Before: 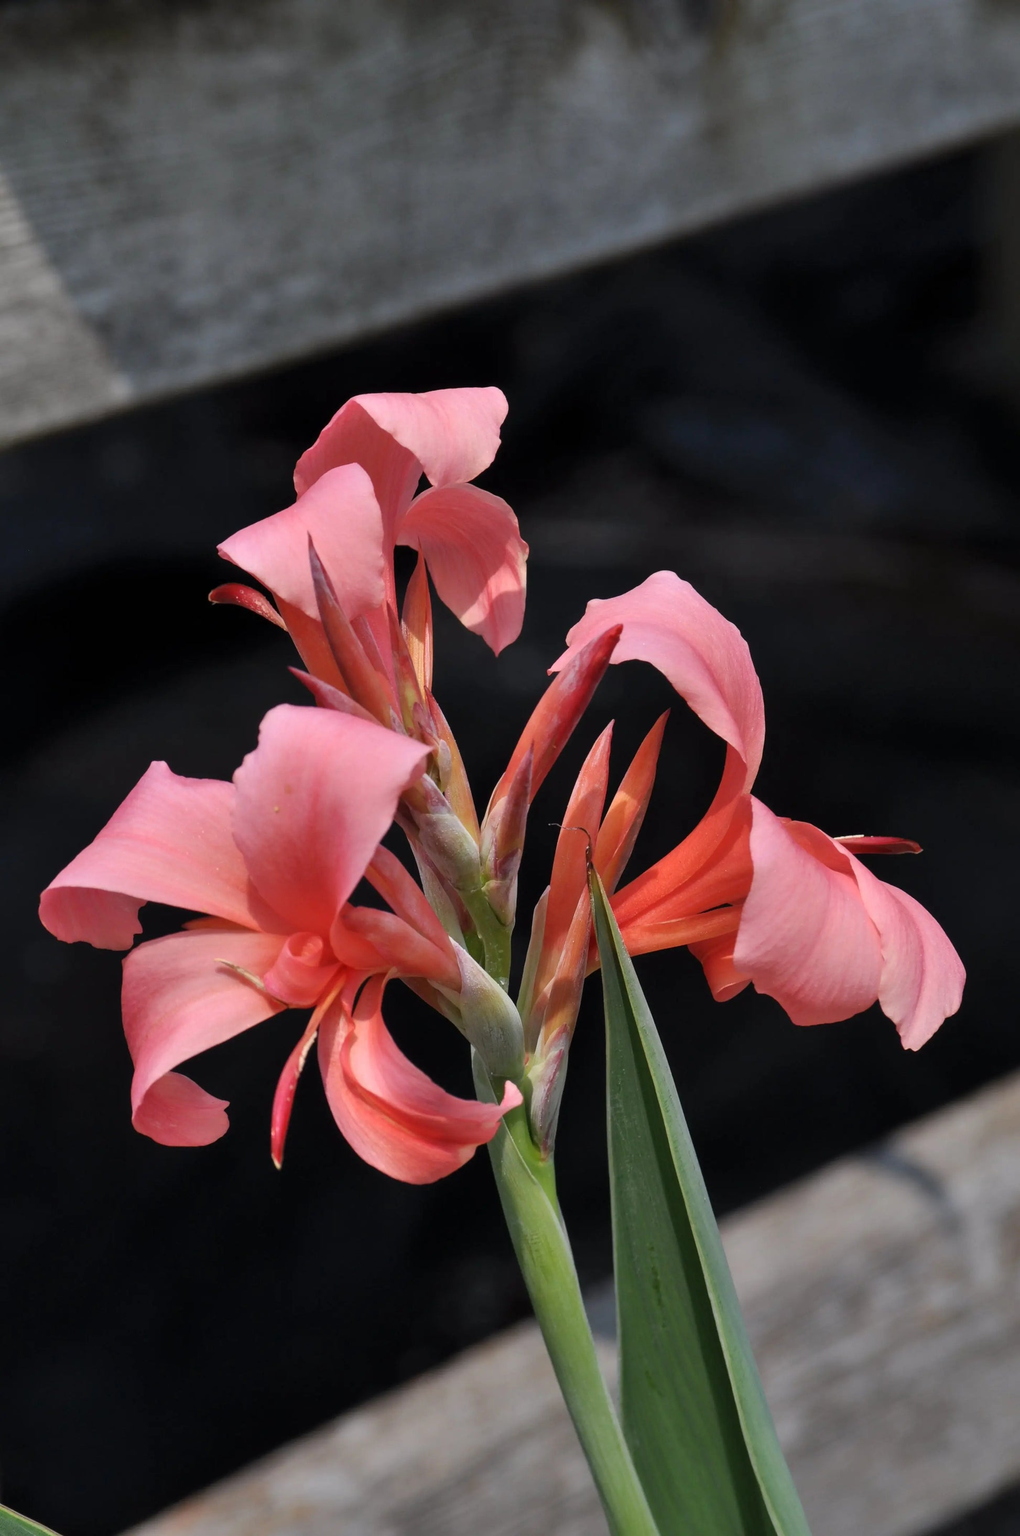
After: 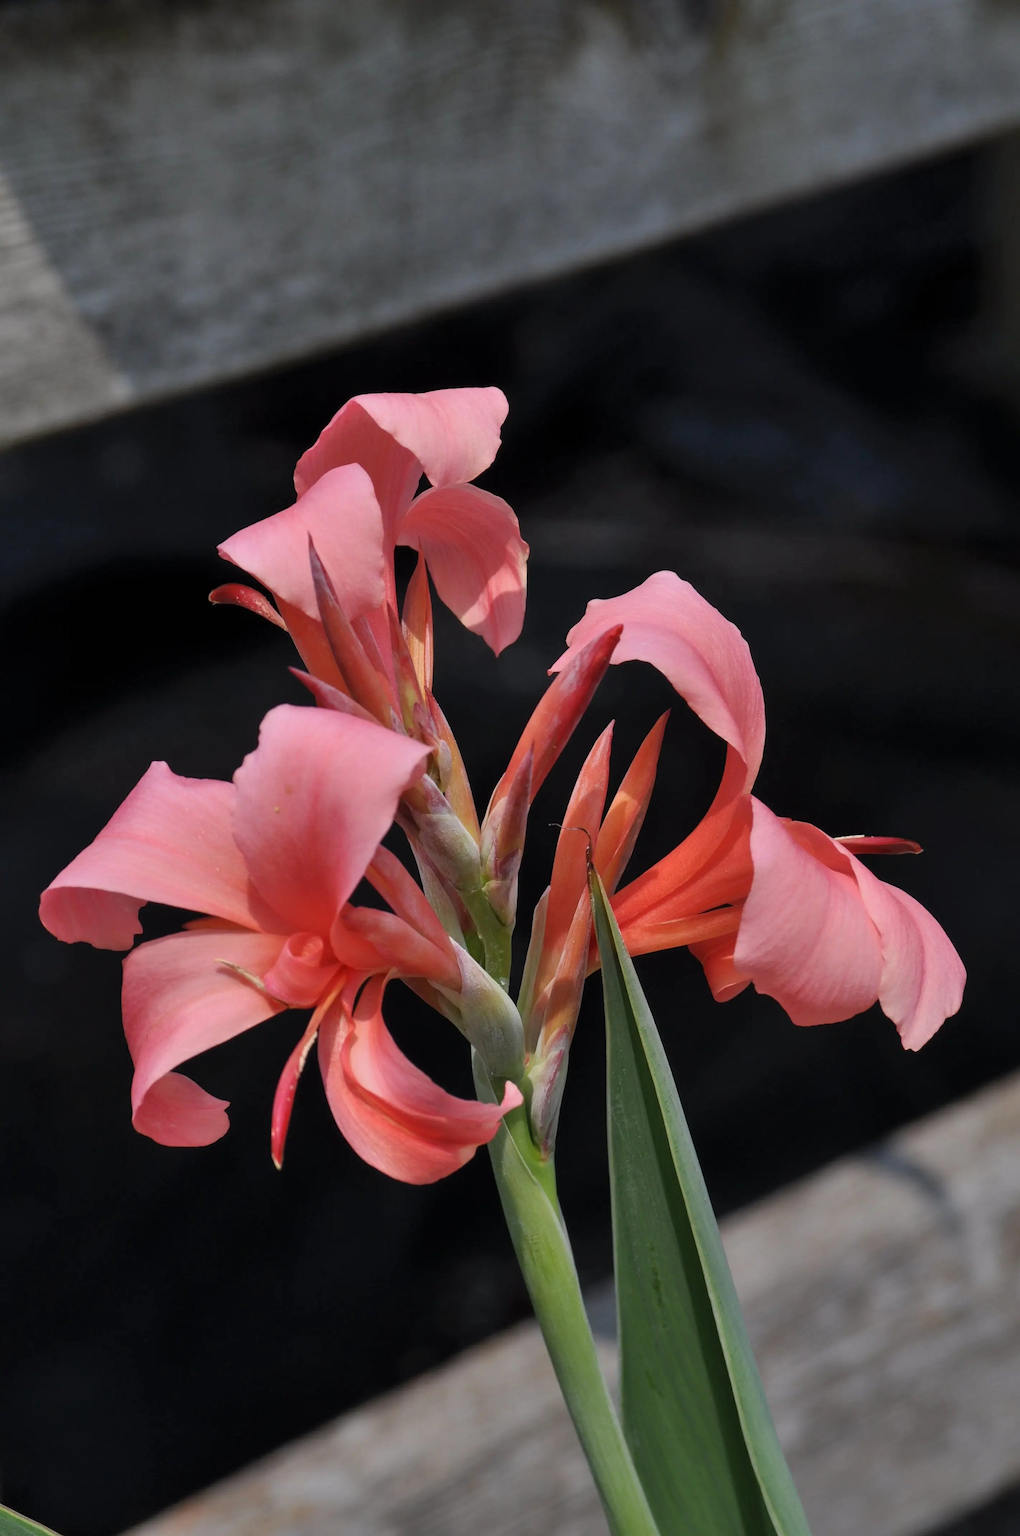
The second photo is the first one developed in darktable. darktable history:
exposure: exposure -0.151 EV, compensate highlight preservation false
shadows and highlights: radius 125.46, shadows 21.19, highlights -21.19, low approximation 0.01
